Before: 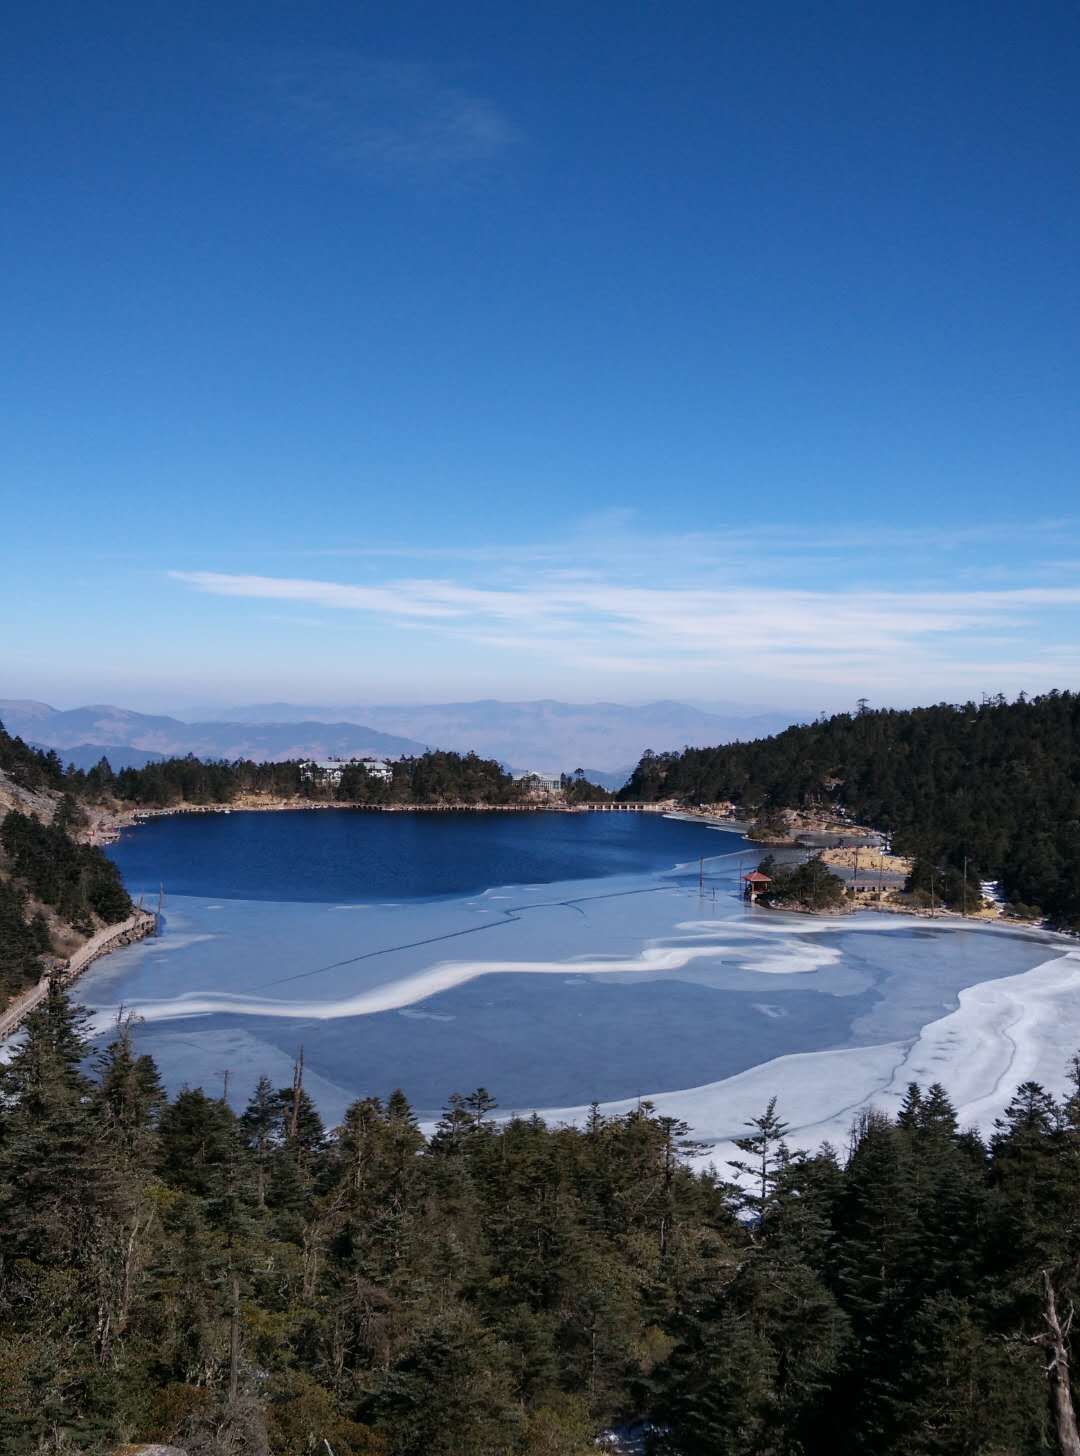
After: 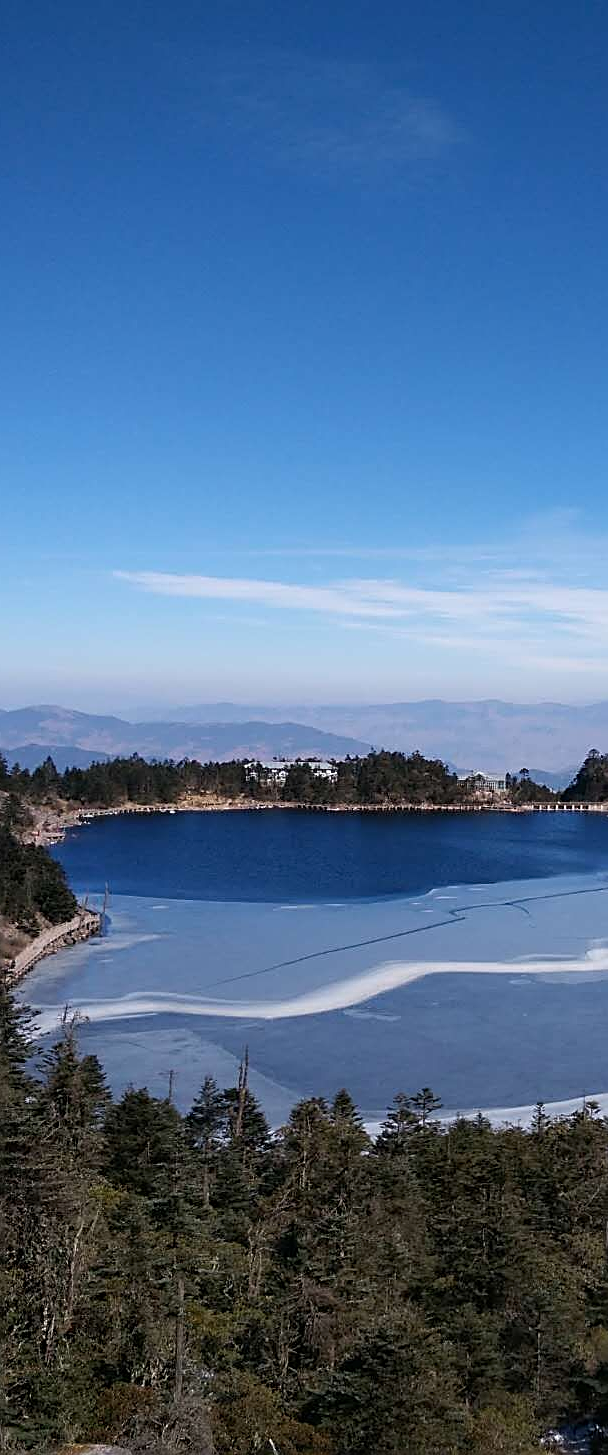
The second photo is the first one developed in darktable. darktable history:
crop: left 5.114%, right 38.589%
sharpen: amount 0.75
